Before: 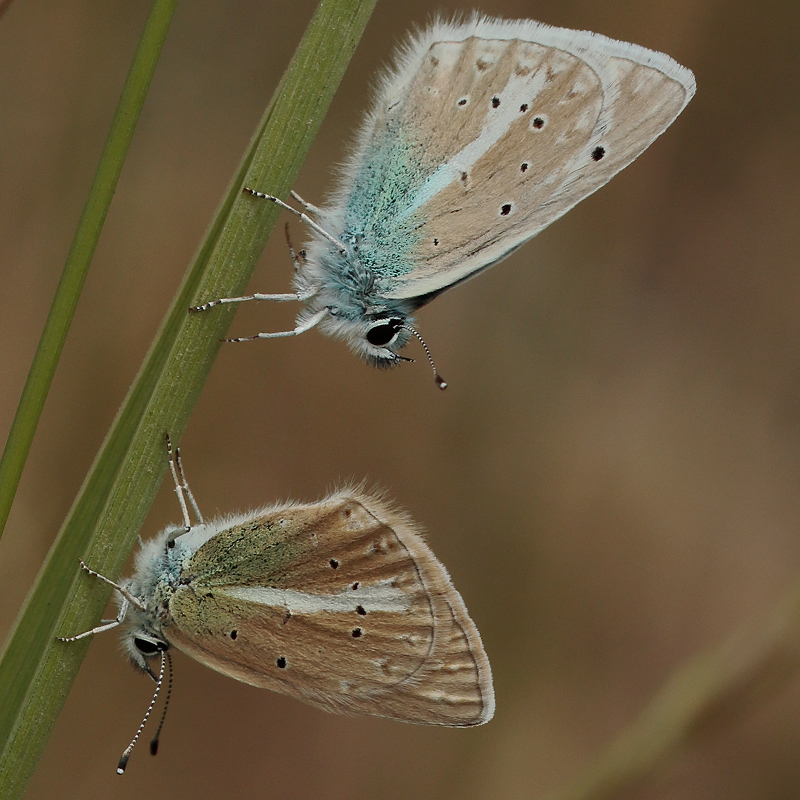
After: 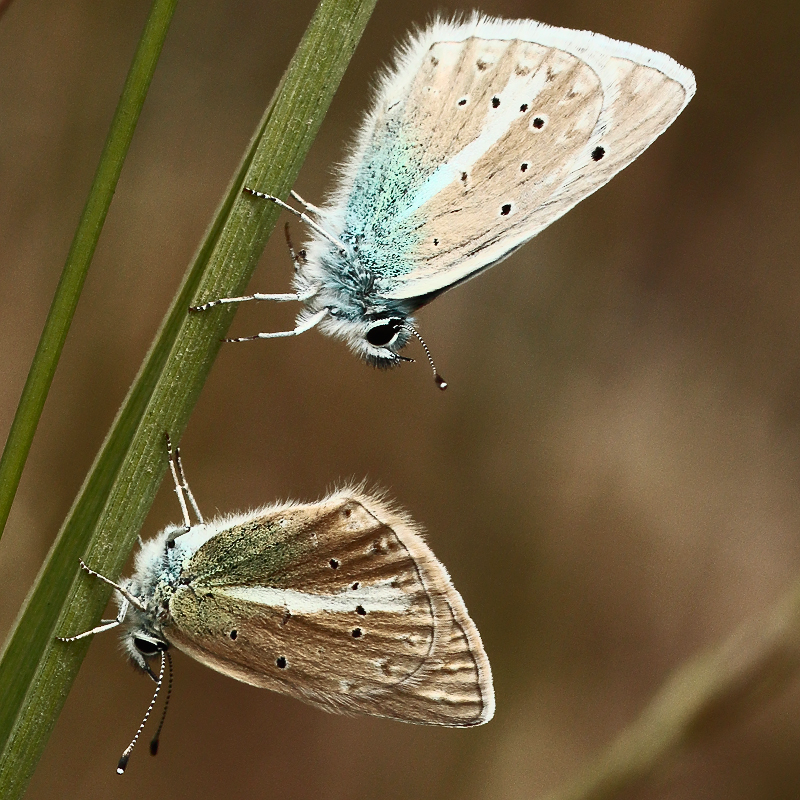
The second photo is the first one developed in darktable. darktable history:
contrast brightness saturation: contrast 0.631, brightness 0.324, saturation 0.143
